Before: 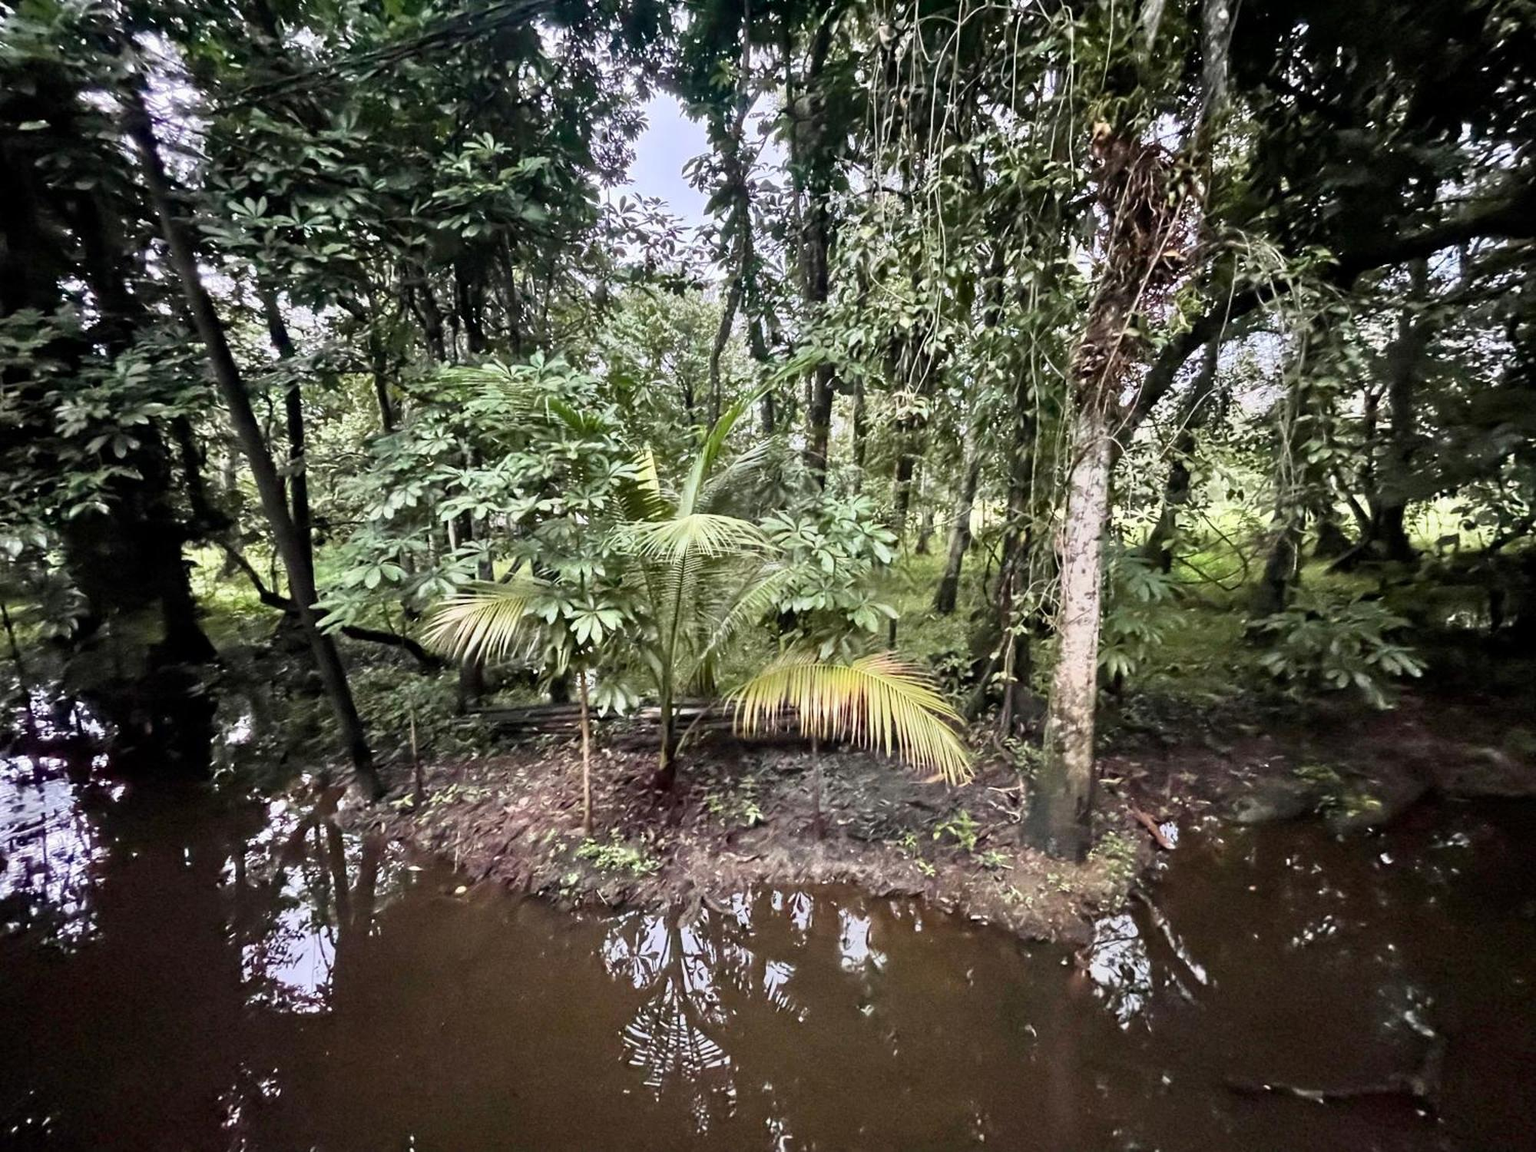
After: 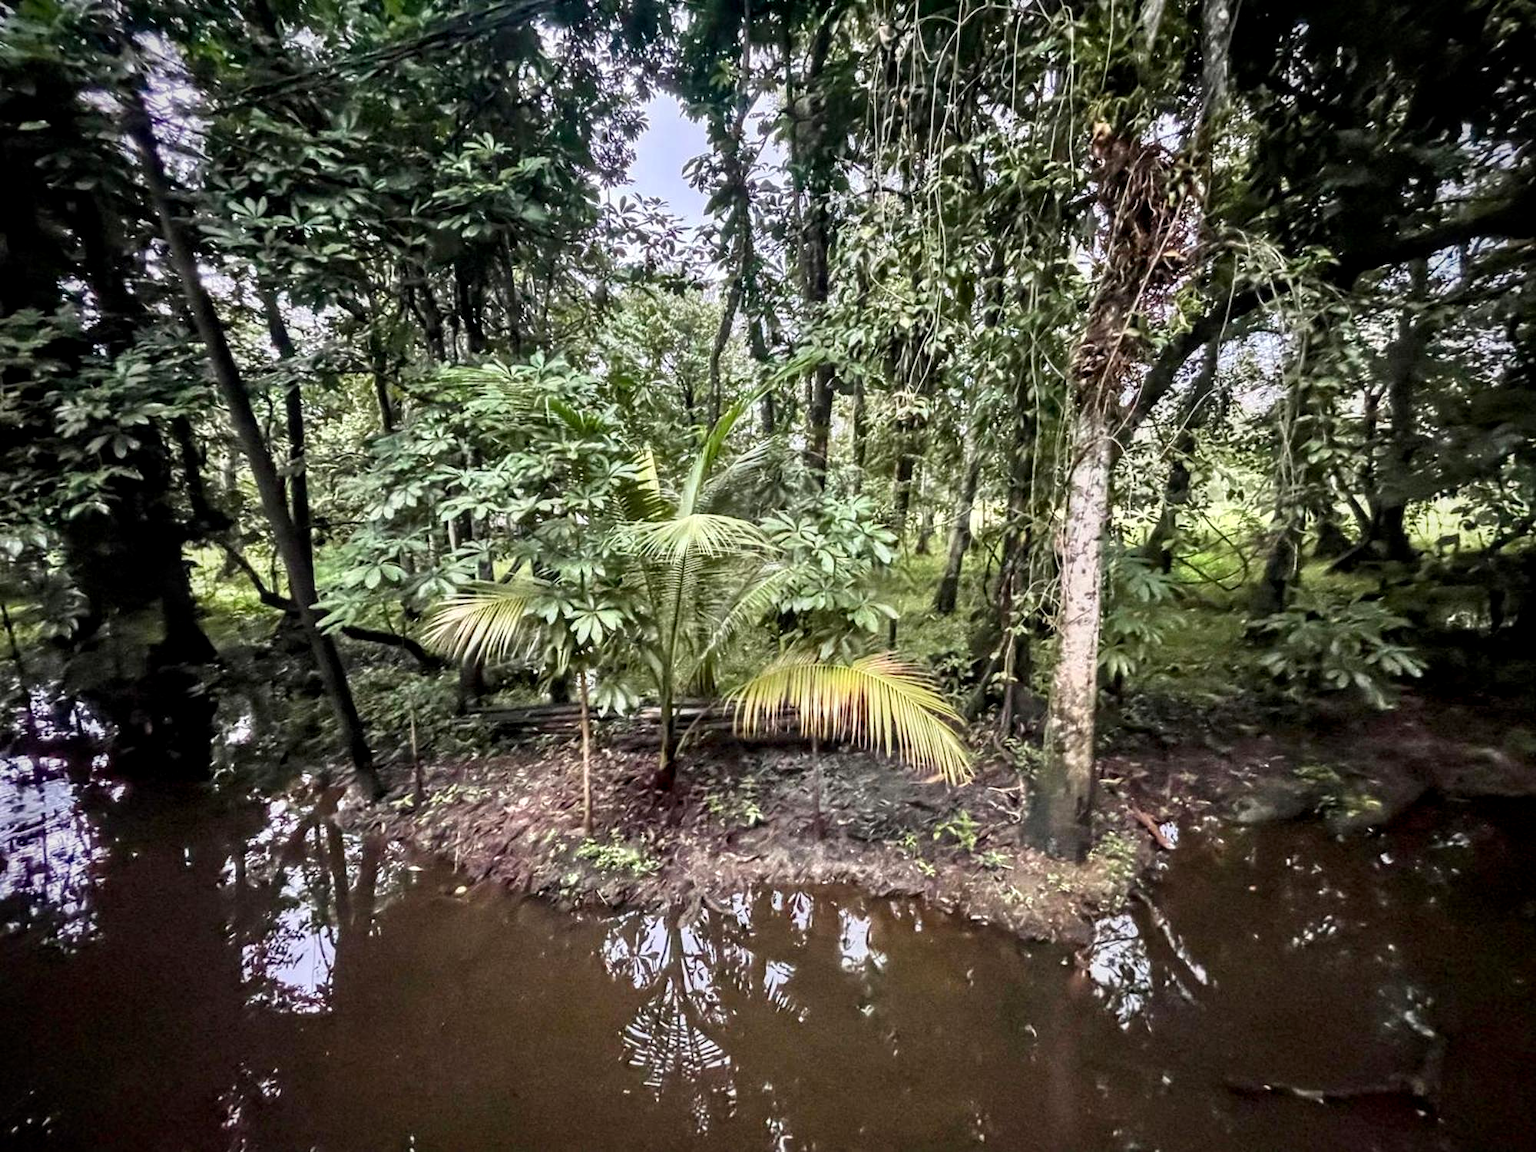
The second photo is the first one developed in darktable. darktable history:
color correction: saturation 1.1
local contrast: detail 130%
vignetting: fall-off start 88.53%, fall-off radius 44.2%, saturation 0.376, width/height ratio 1.161
